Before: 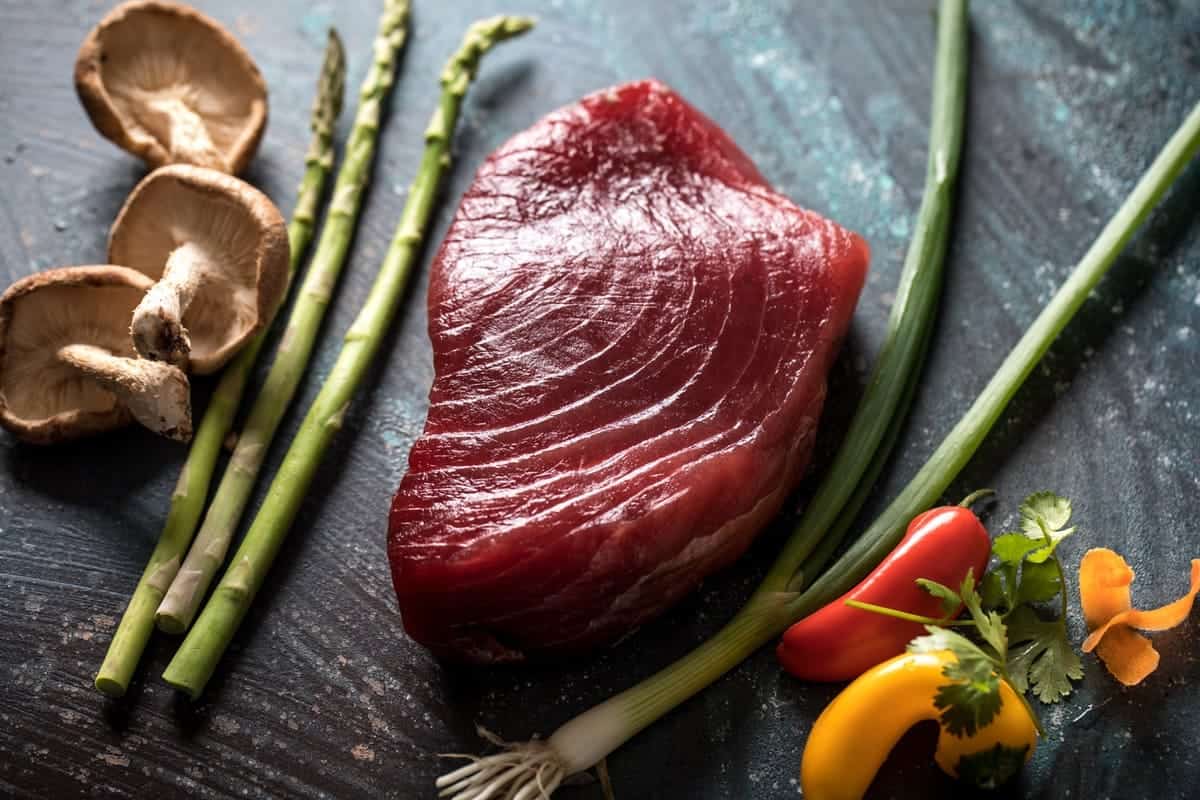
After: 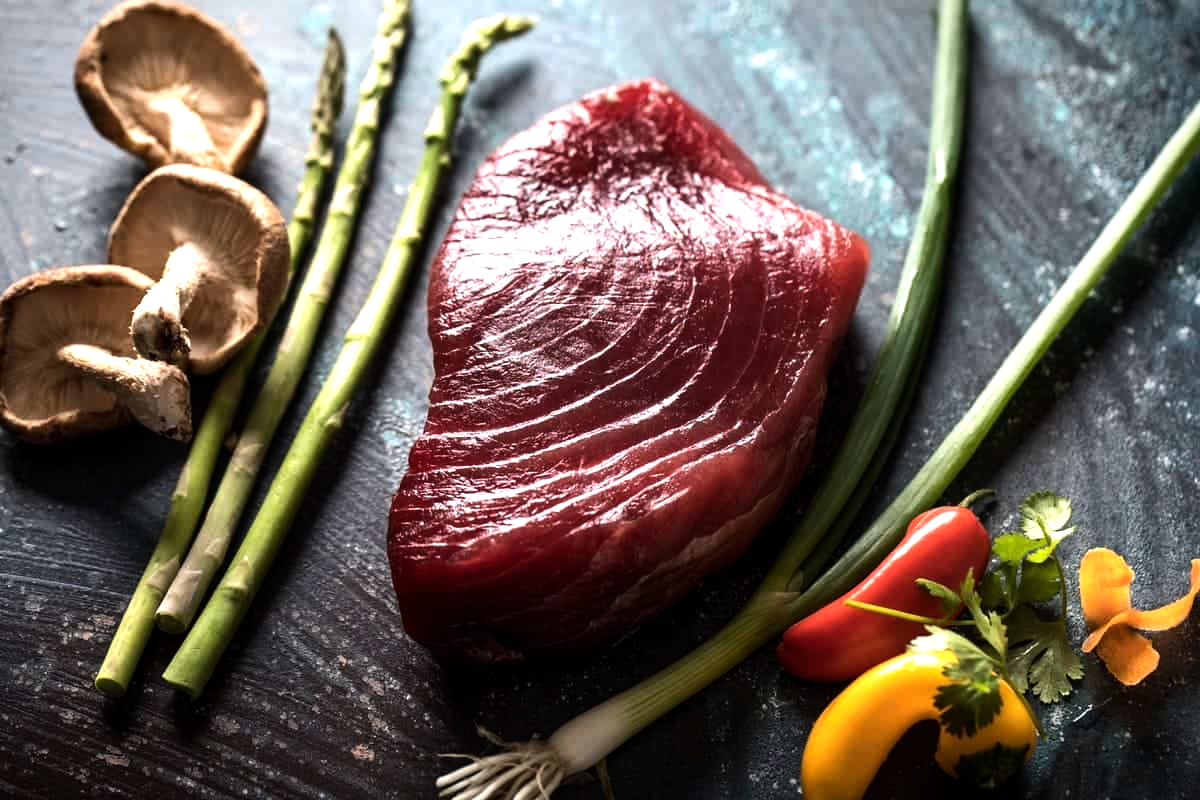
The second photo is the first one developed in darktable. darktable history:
tone equalizer: -8 EV -0.776 EV, -7 EV -0.736 EV, -6 EV -0.567 EV, -5 EV -0.384 EV, -3 EV 0.374 EV, -2 EV 0.6 EV, -1 EV 0.698 EV, +0 EV 0.722 EV, edges refinement/feathering 500, mask exposure compensation -1.57 EV, preserve details no
